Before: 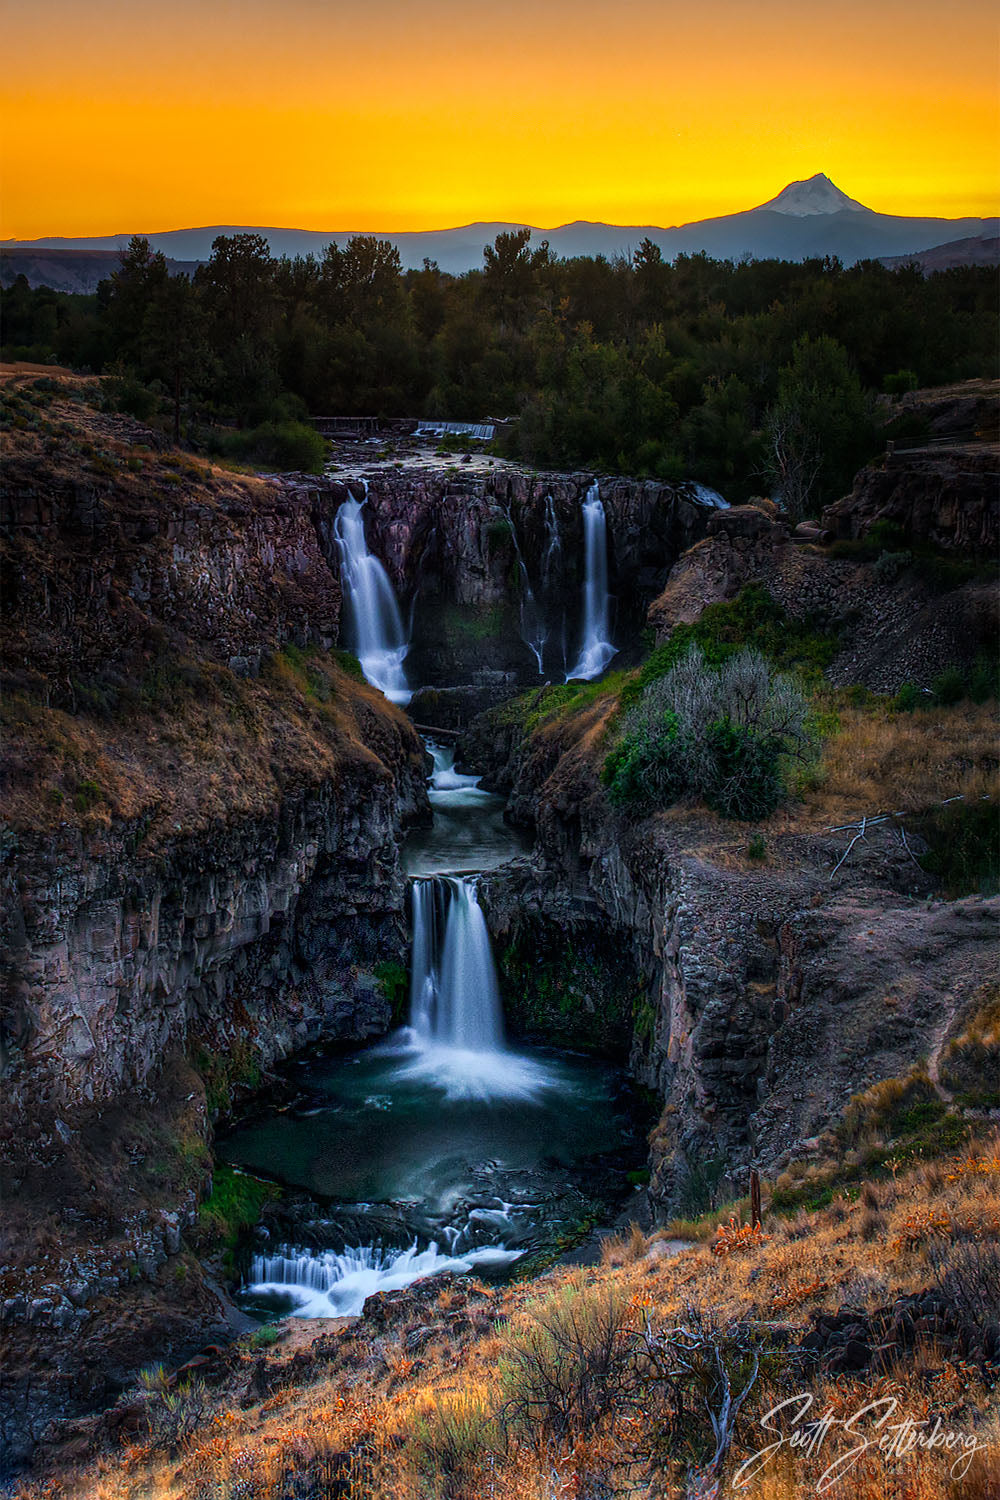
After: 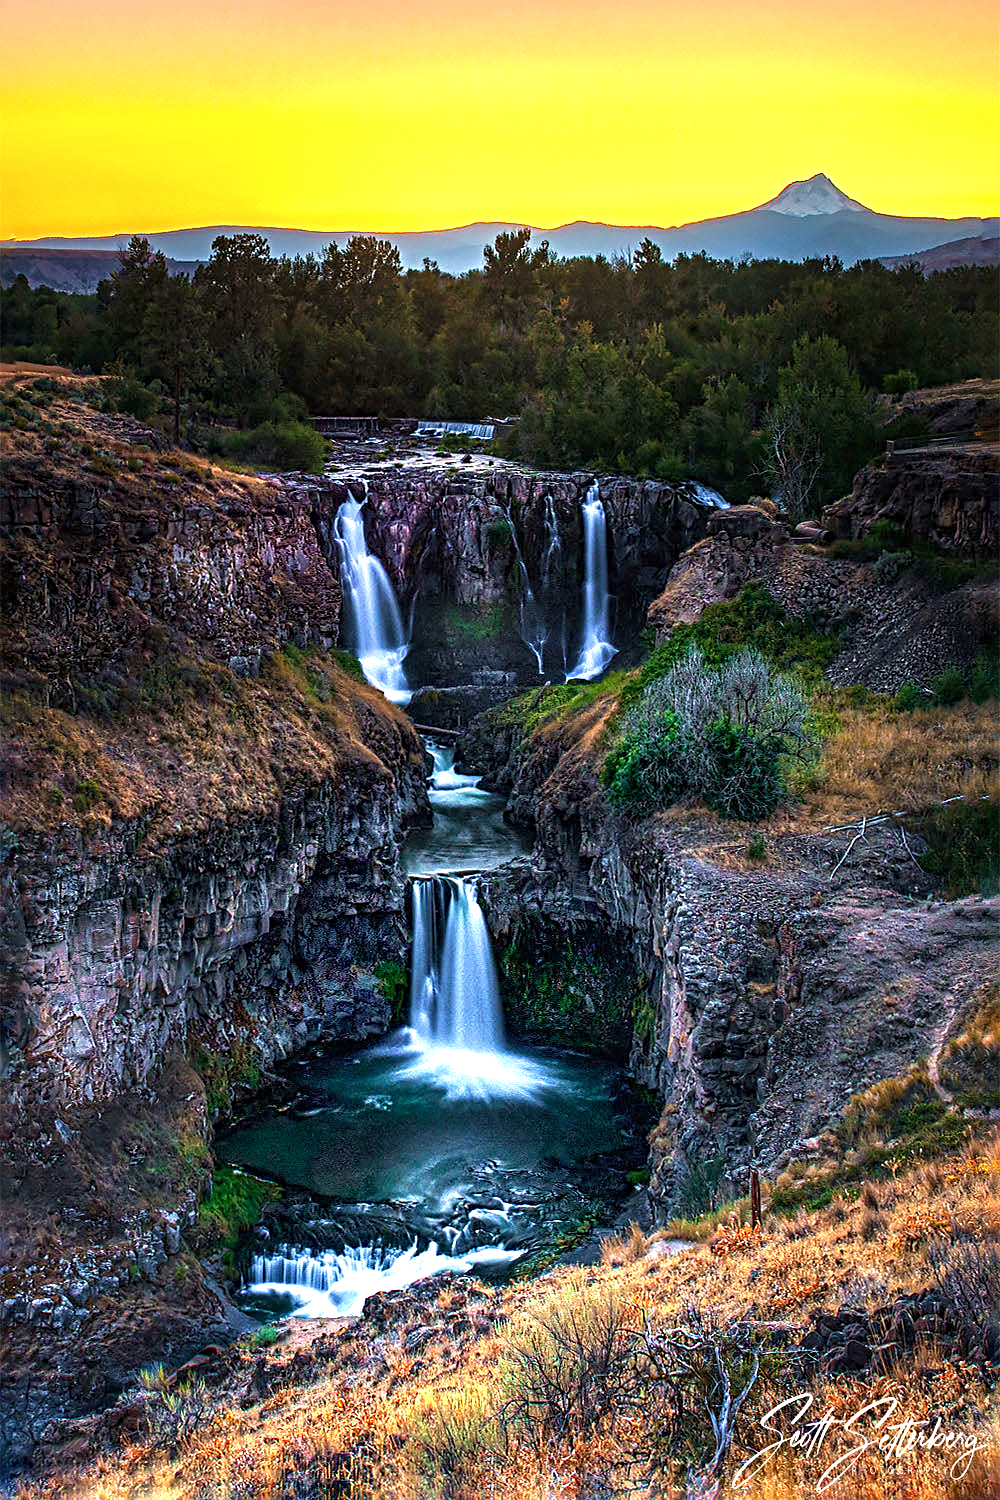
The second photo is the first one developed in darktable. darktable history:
velvia: on, module defaults
exposure: black level correction 0, exposure 1.198 EV, compensate exposure bias true, compensate highlight preservation false
sharpen: radius 4
